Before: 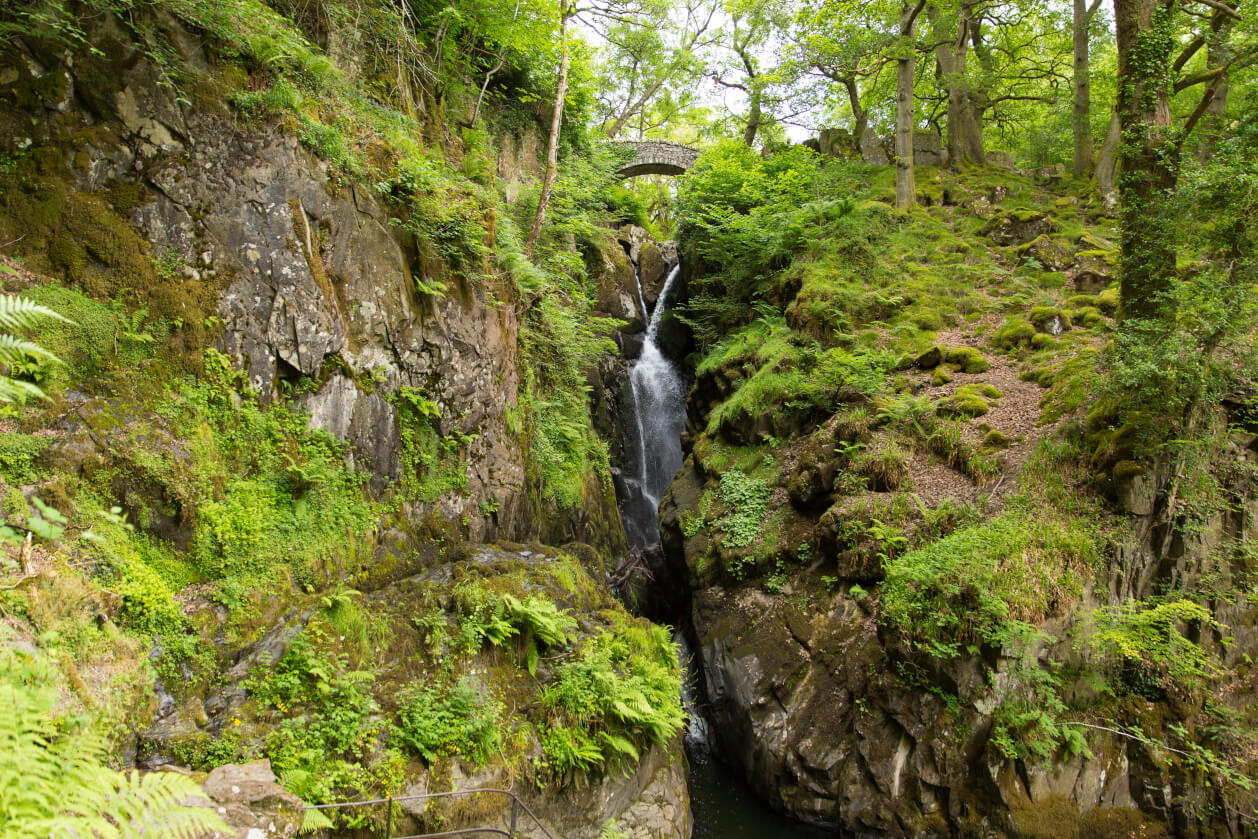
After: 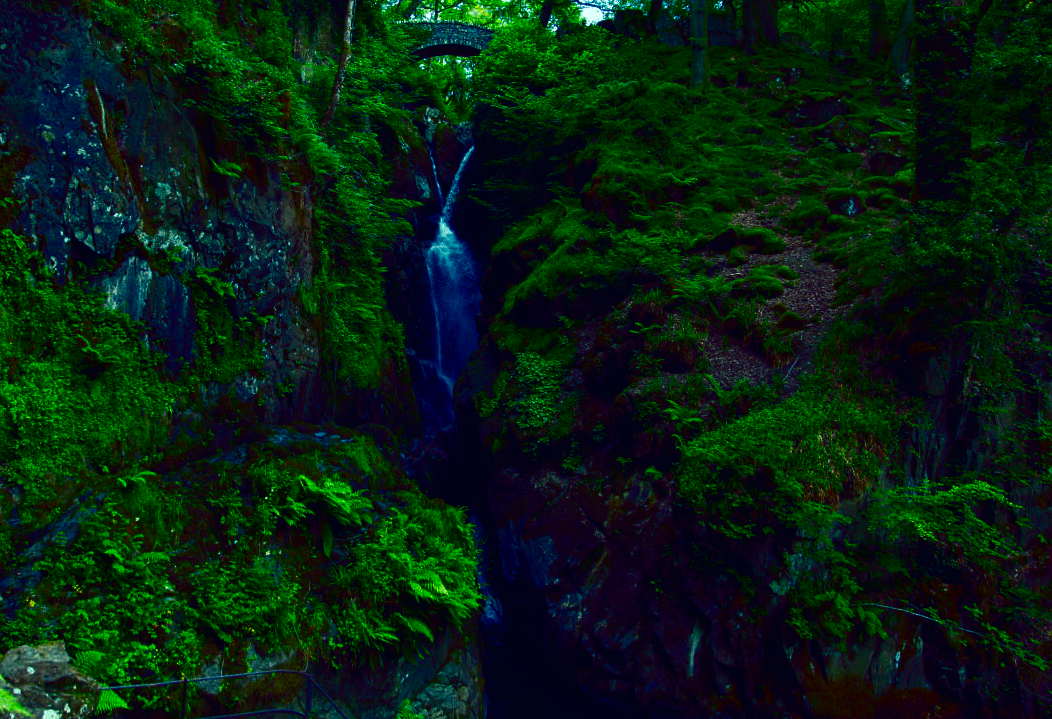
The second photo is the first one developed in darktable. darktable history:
crop: left 16.315%, top 14.246%
rgb curve: curves: ch0 [(0, 0.186) (0.314, 0.284) (0.576, 0.466) (0.805, 0.691) (0.936, 0.886)]; ch1 [(0, 0.186) (0.314, 0.284) (0.581, 0.534) (0.771, 0.746) (0.936, 0.958)]; ch2 [(0, 0.216) (0.275, 0.39) (1, 1)], mode RGB, independent channels, compensate middle gray true, preserve colors none
contrast brightness saturation: brightness -1, saturation 1
